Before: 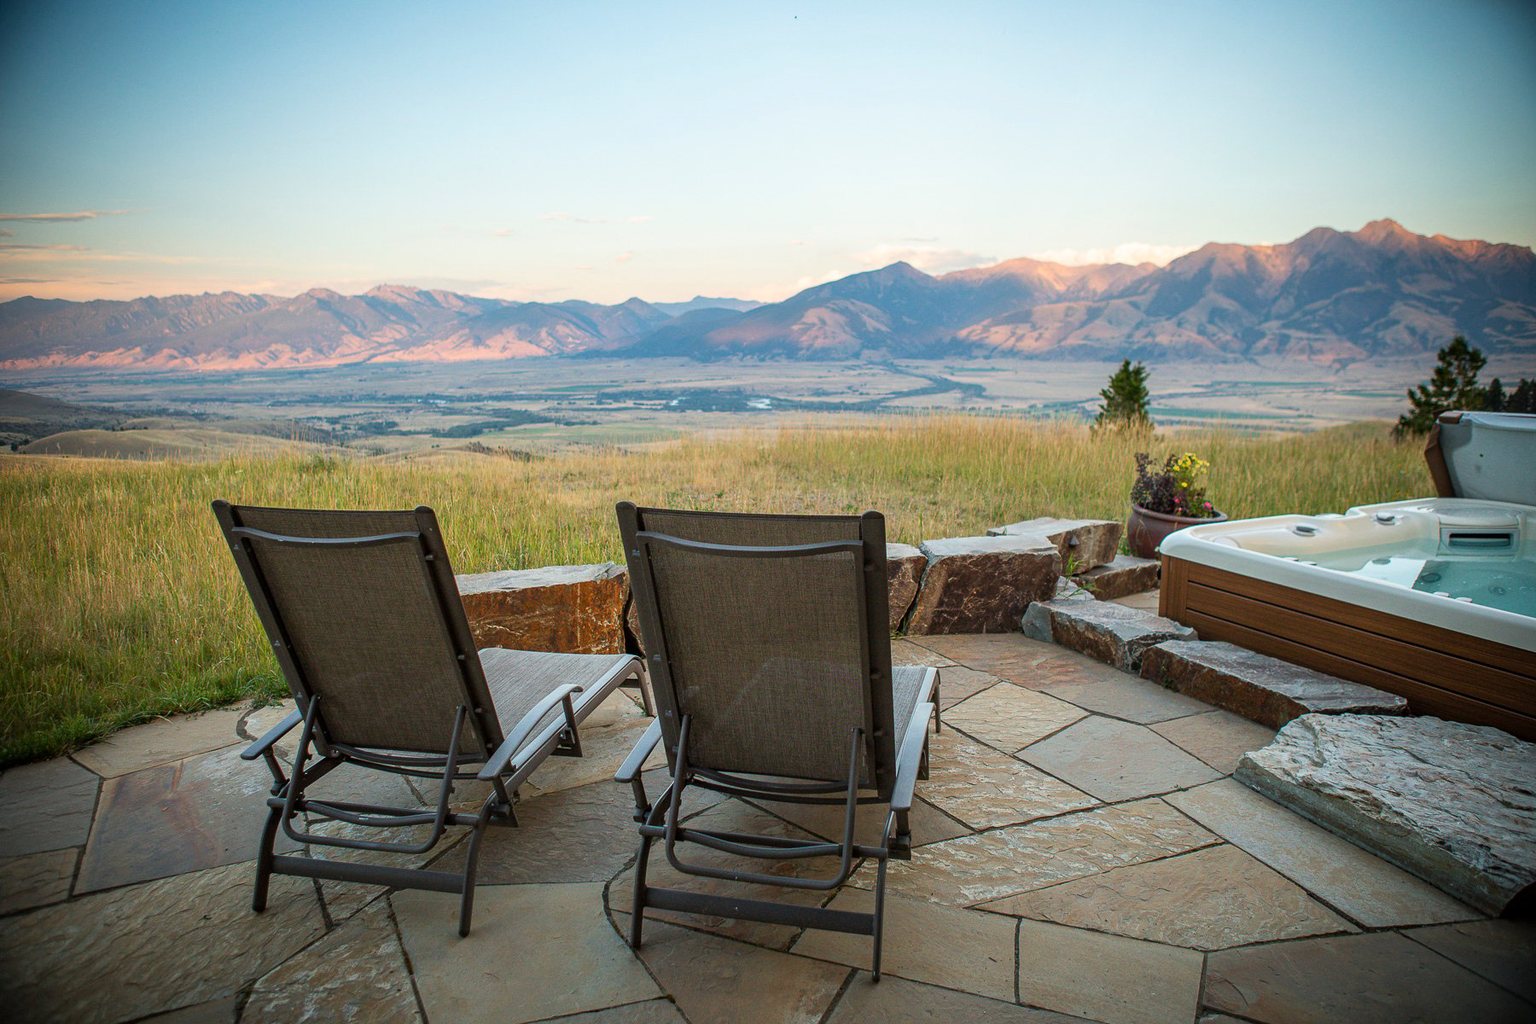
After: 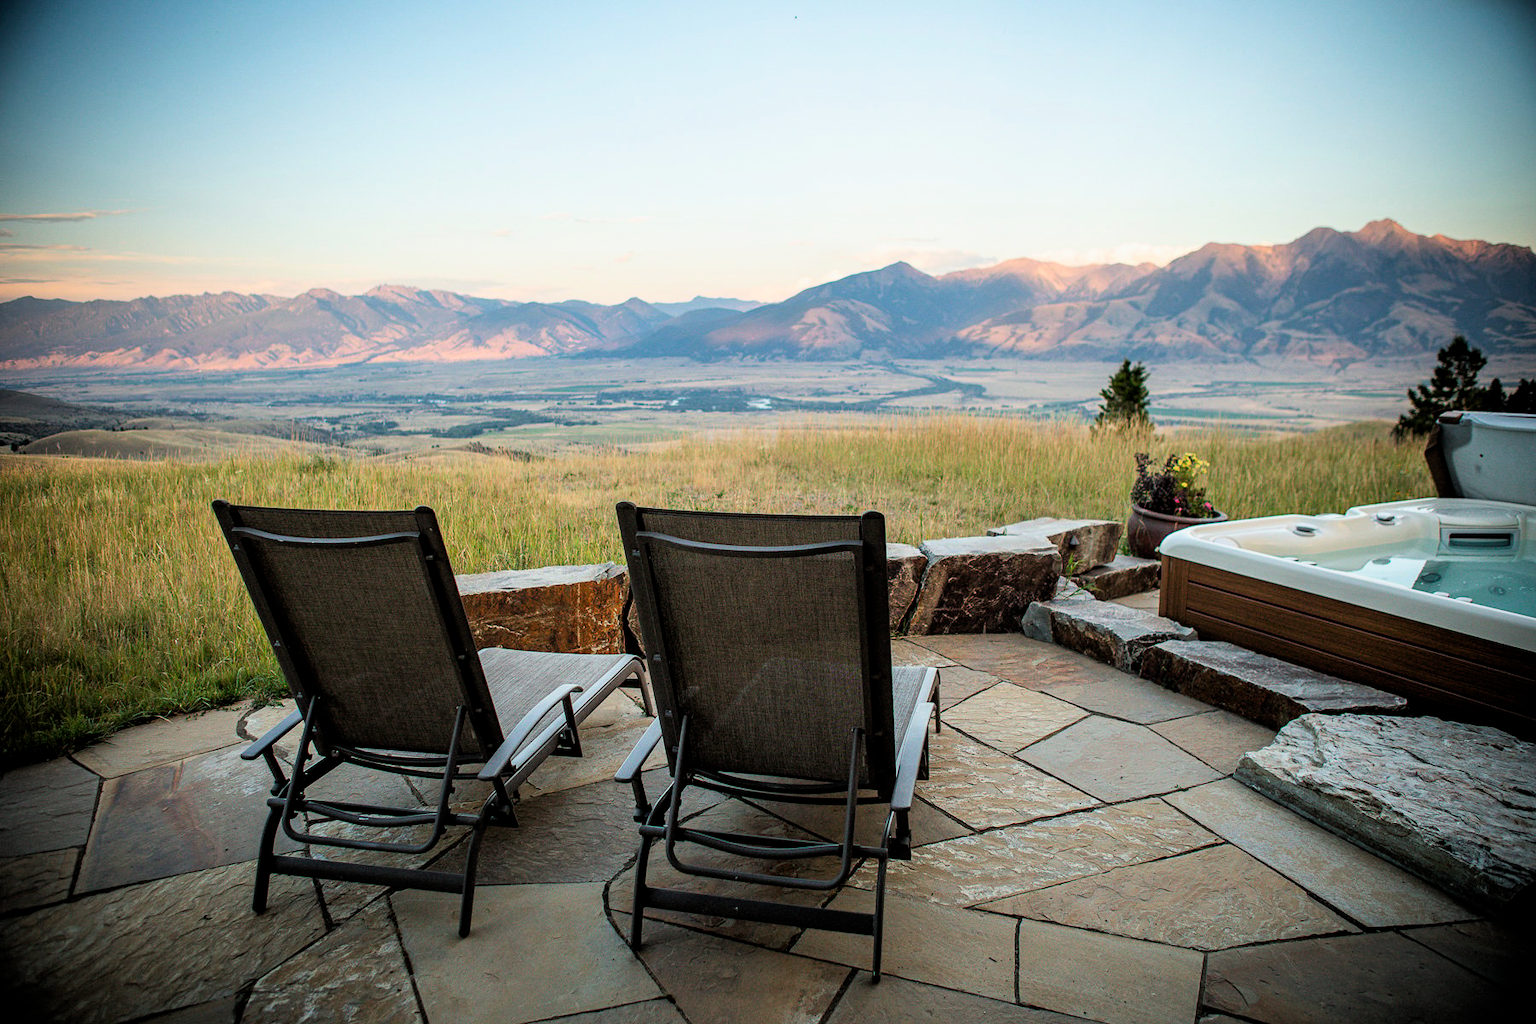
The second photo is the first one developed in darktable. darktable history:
filmic rgb: black relative exposure -6.24 EV, white relative exposure 2.8 EV, target black luminance 0%, hardness 4.57, latitude 67.91%, contrast 1.283, shadows ↔ highlights balance -3.19%, iterations of high-quality reconstruction 10
